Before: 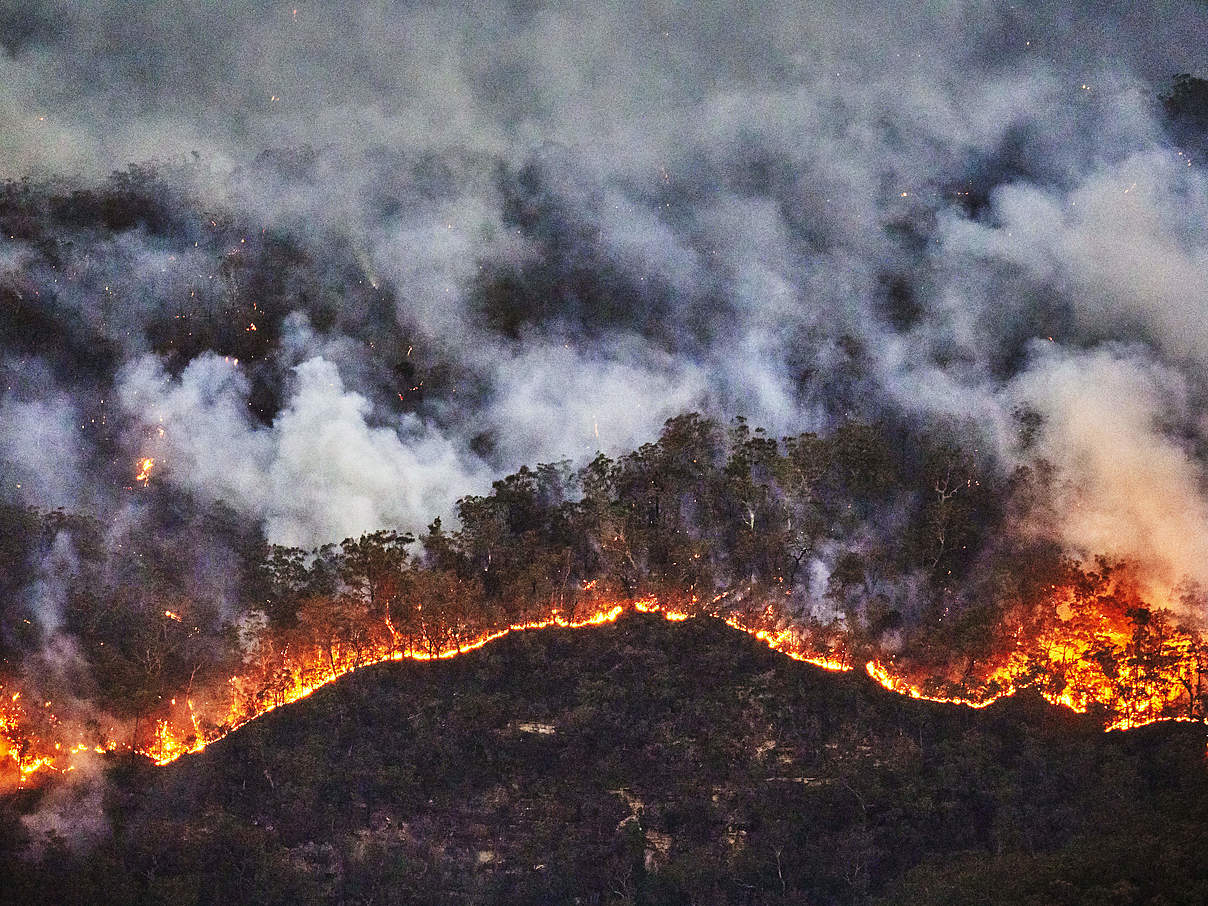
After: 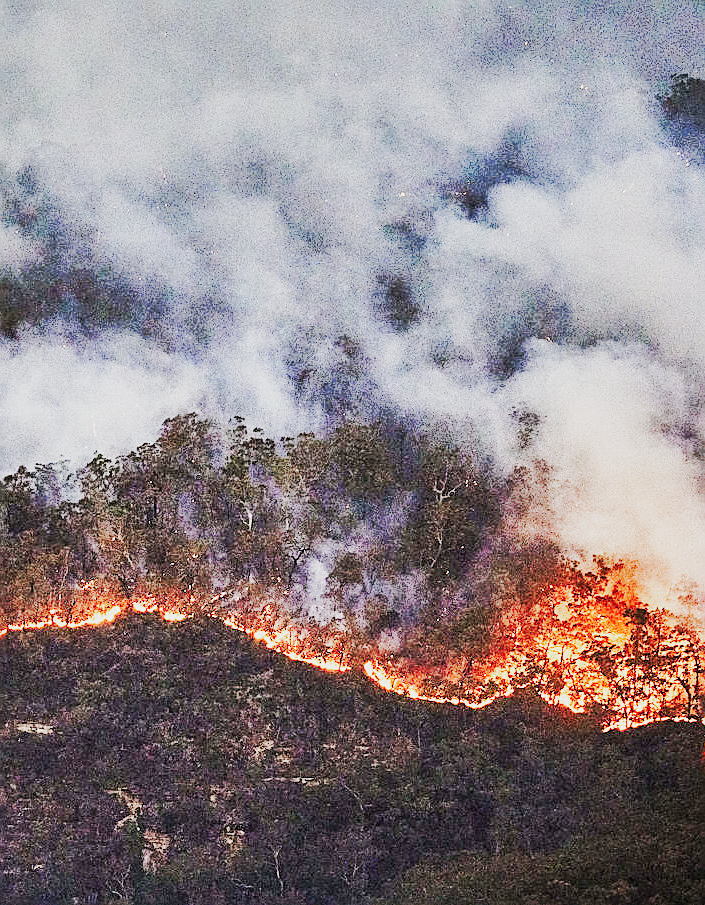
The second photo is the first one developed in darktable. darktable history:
crop: left 41.622%
sharpen: on, module defaults
exposure: black level correction 0, exposure 1.505 EV, compensate highlight preservation false
tone curve: curves: ch0 [(0, 0) (0.003, 0.003) (0.011, 0.011) (0.025, 0.024) (0.044, 0.044) (0.069, 0.068) (0.1, 0.098) (0.136, 0.133) (0.177, 0.174) (0.224, 0.22) (0.277, 0.272) (0.335, 0.329) (0.399, 0.392) (0.468, 0.46) (0.543, 0.607) (0.623, 0.676) (0.709, 0.75) (0.801, 0.828) (0.898, 0.912) (1, 1)], preserve colors none
filmic rgb: black relative exposure -6.93 EV, white relative exposure 5.63 EV, hardness 2.85, preserve chrominance no, color science v5 (2021), contrast in shadows safe, contrast in highlights safe
tone equalizer: mask exposure compensation -0.513 EV
